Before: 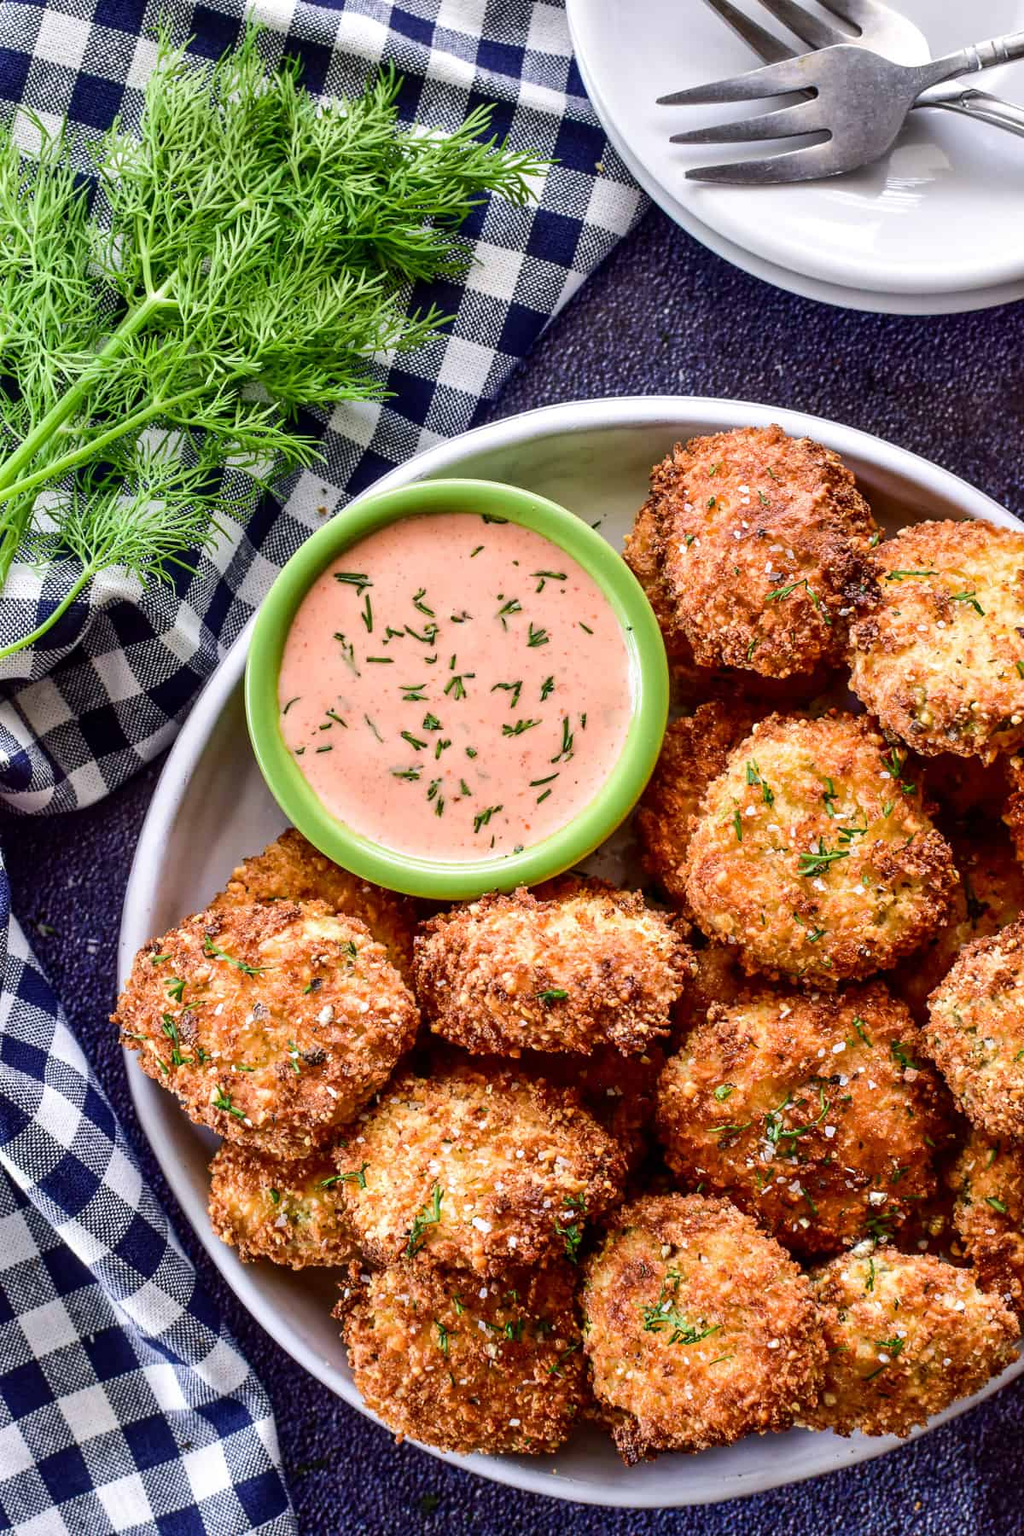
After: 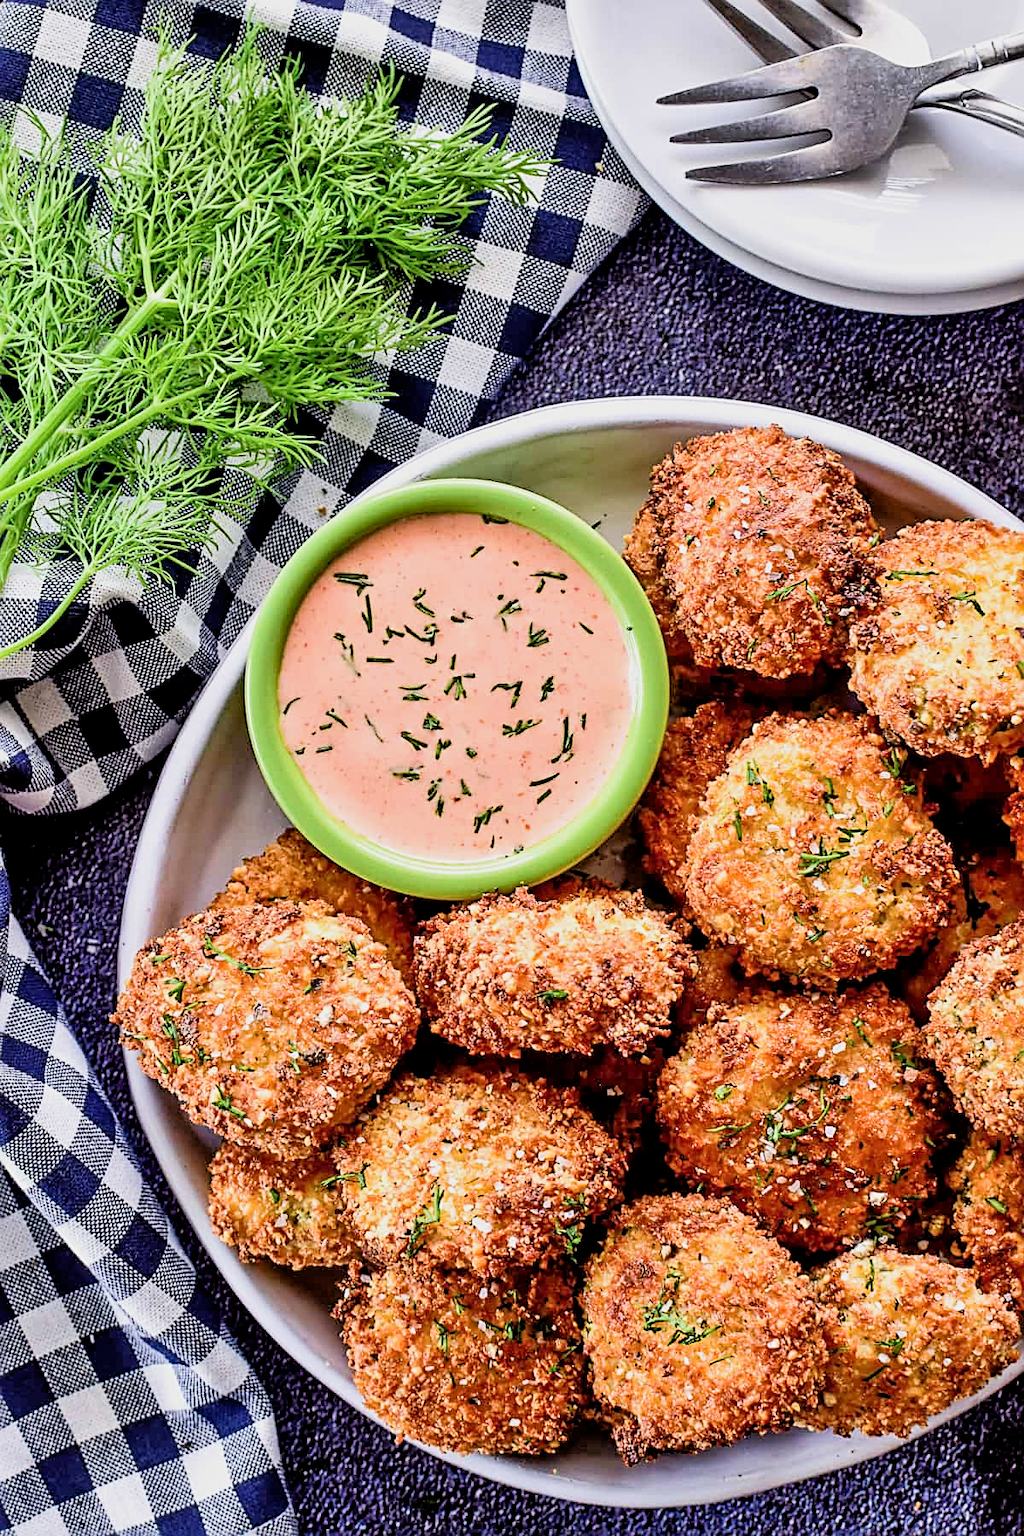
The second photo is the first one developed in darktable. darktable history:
tone equalizer: -7 EV 0.164 EV, -6 EV 0.633 EV, -5 EV 1.15 EV, -4 EV 1.3 EV, -3 EV 1.18 EV, -2 EV 0.6 EV, -1 EV 0.154 EV
sharpen: radius 2.644, amount 0.661
haze removal: strength 0.092, adaptive false
filmic rgb: black relative exposure -5.07 EV, white relative exposure 4 EV, hardness 2.9, contrast 1.506
